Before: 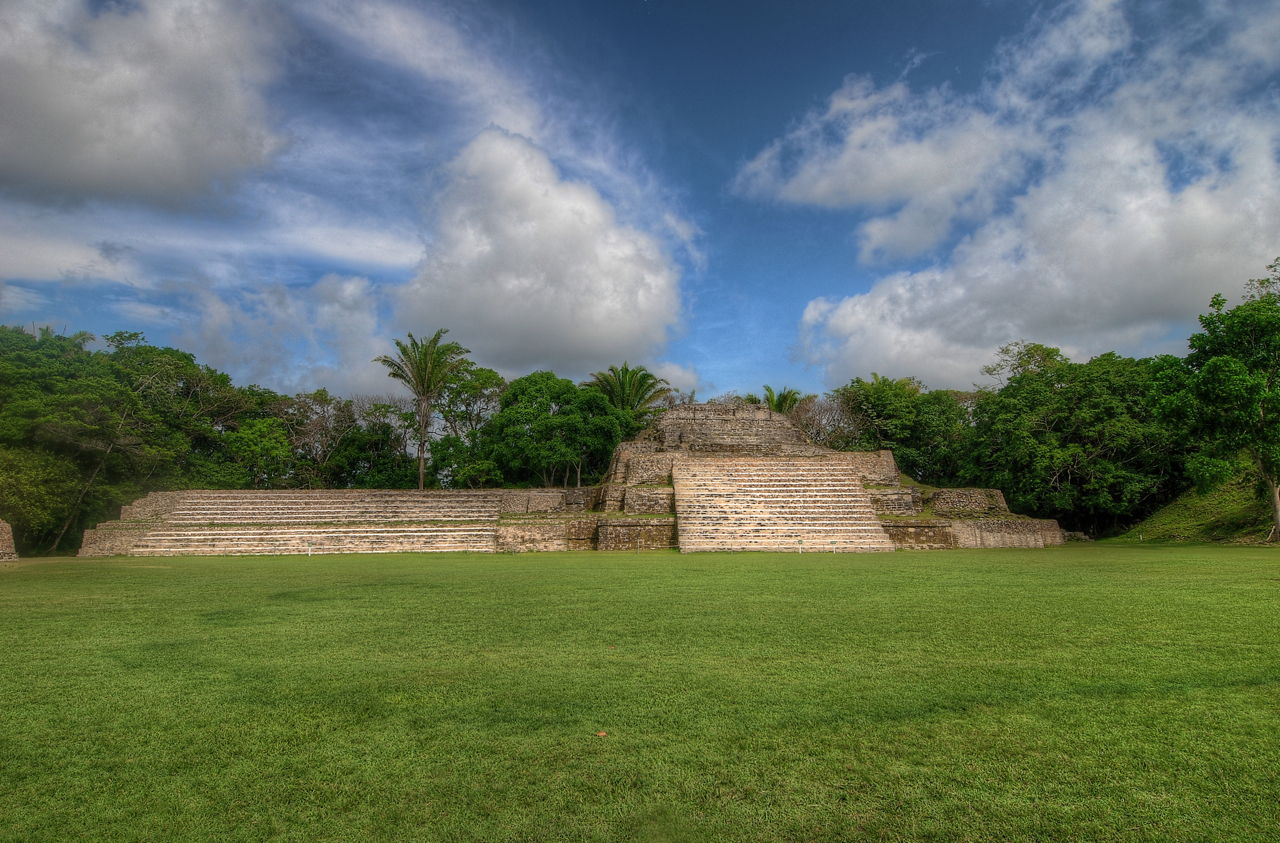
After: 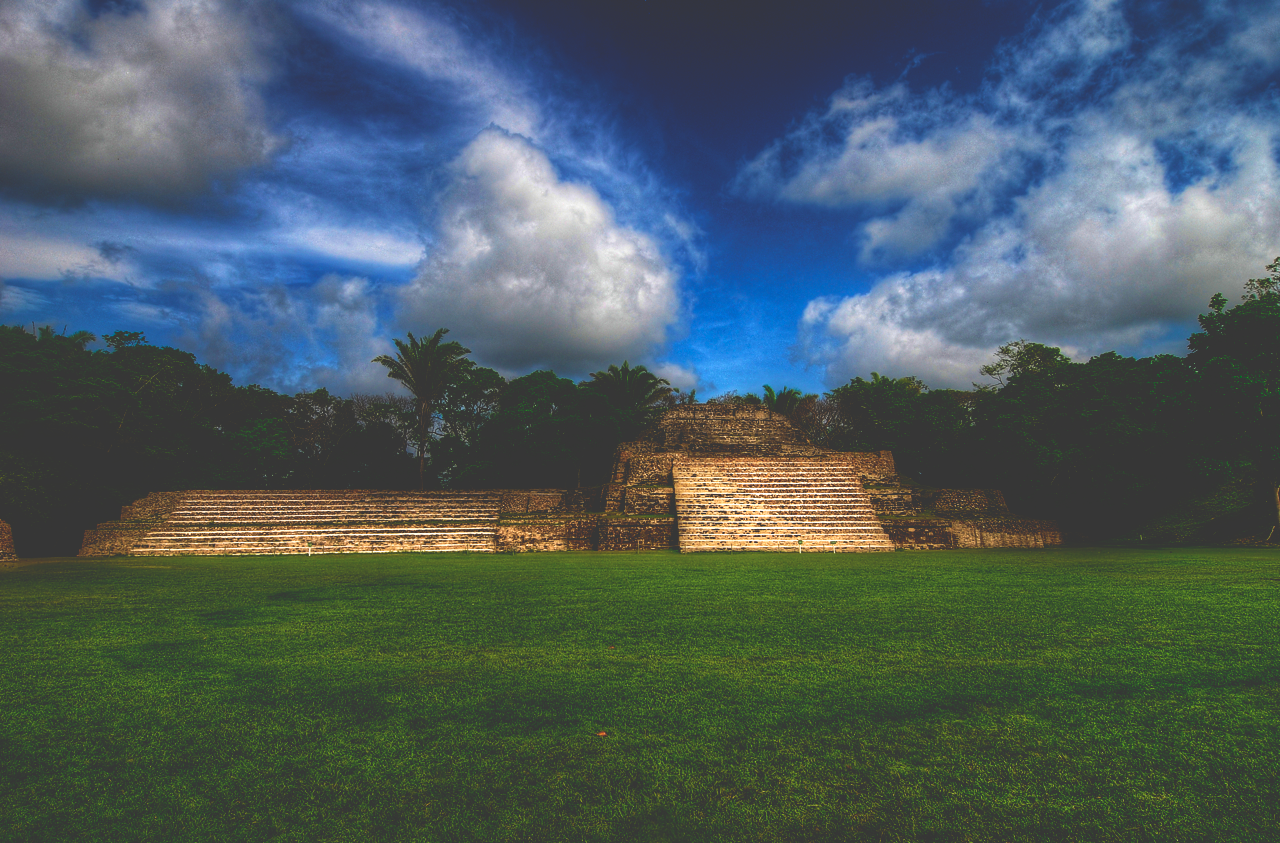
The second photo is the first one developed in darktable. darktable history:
velvia: strength 44.32%
base curve: curves: ch0 [(0, 0.036) (0.083, 0.04) (0.804, 1)], preserve colors none
